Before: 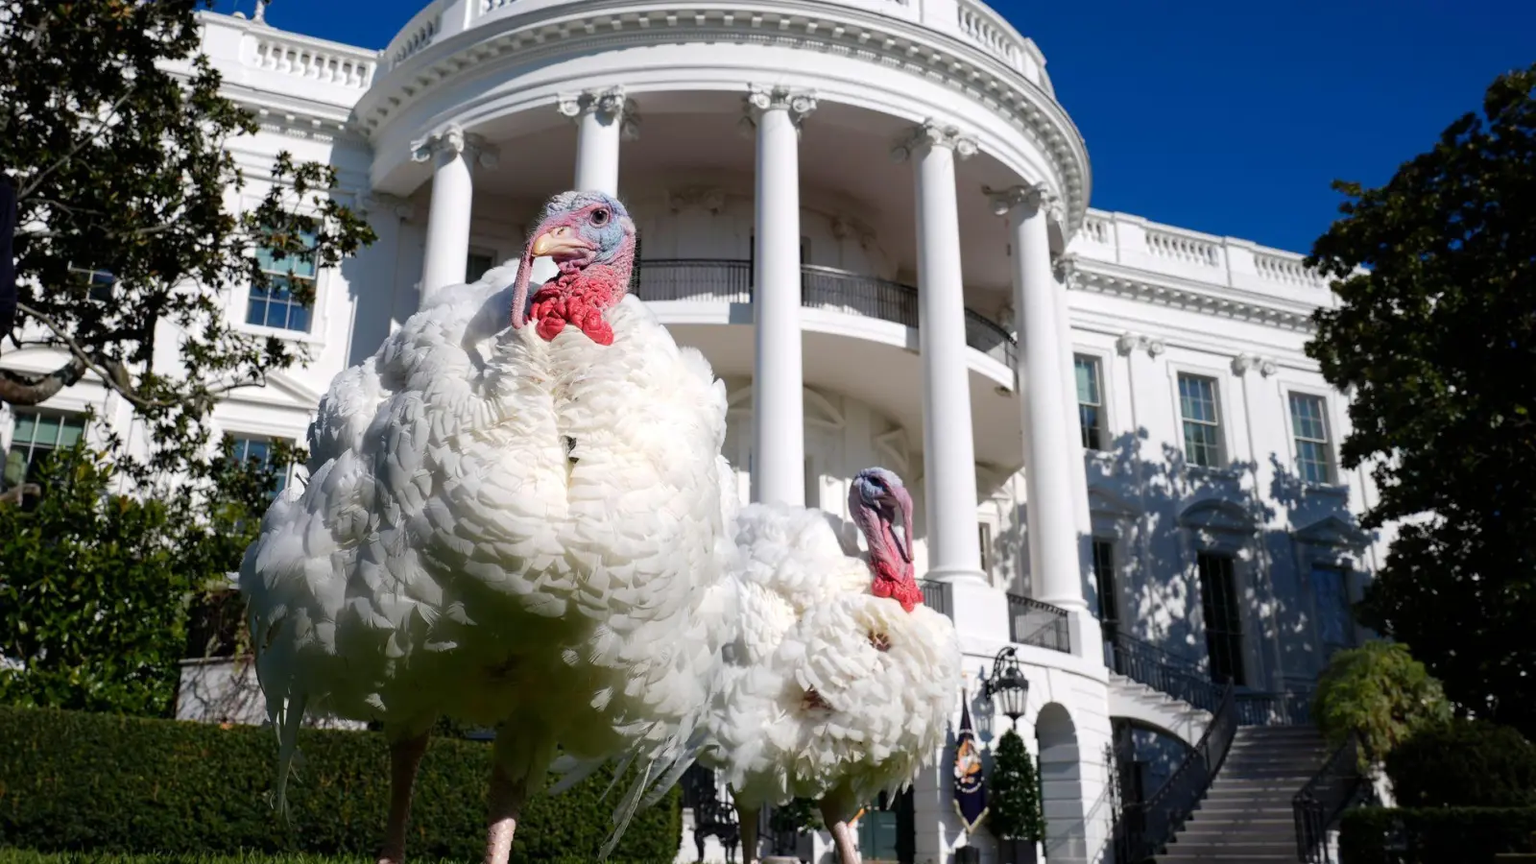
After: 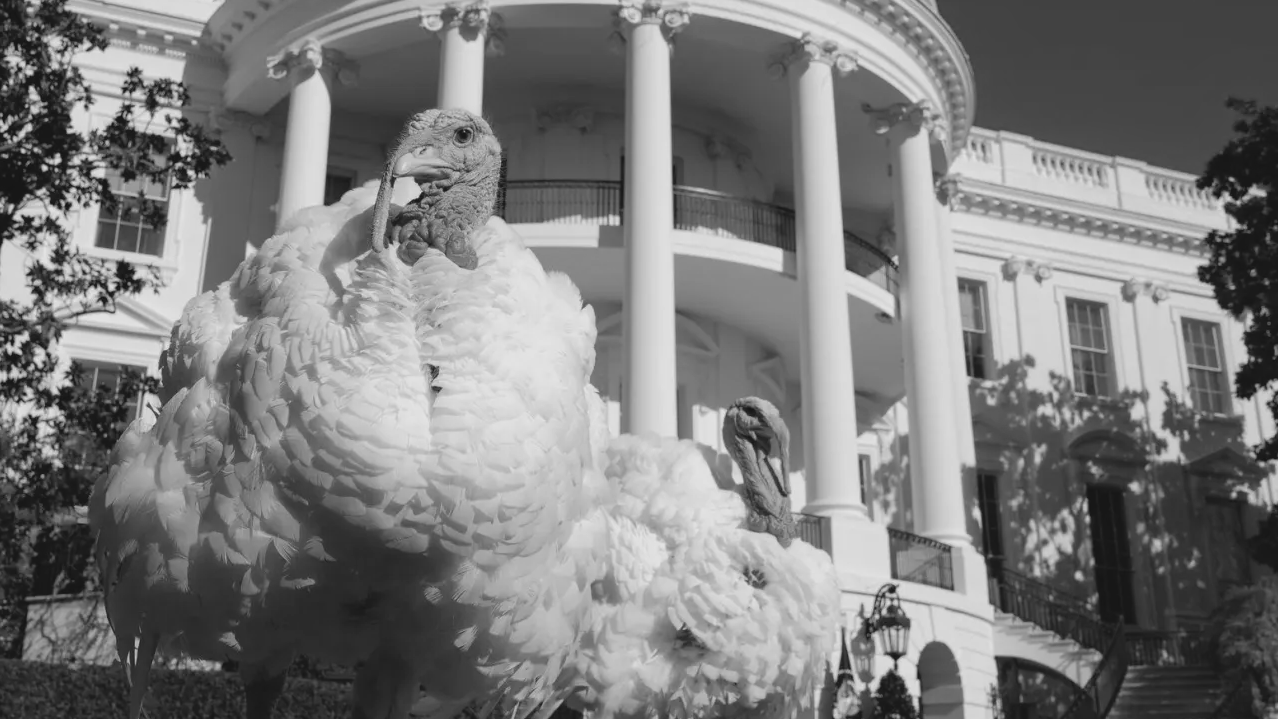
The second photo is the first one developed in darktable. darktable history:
lowpass: radius 0.1, contrast 0.85, saturation 1.1, unbound 0
crop and rotate: left 10.071%, top 10.071%, right 10.02%, bottom 10.02%
monochrome: a -35.87, b 49.73, size 1.7
